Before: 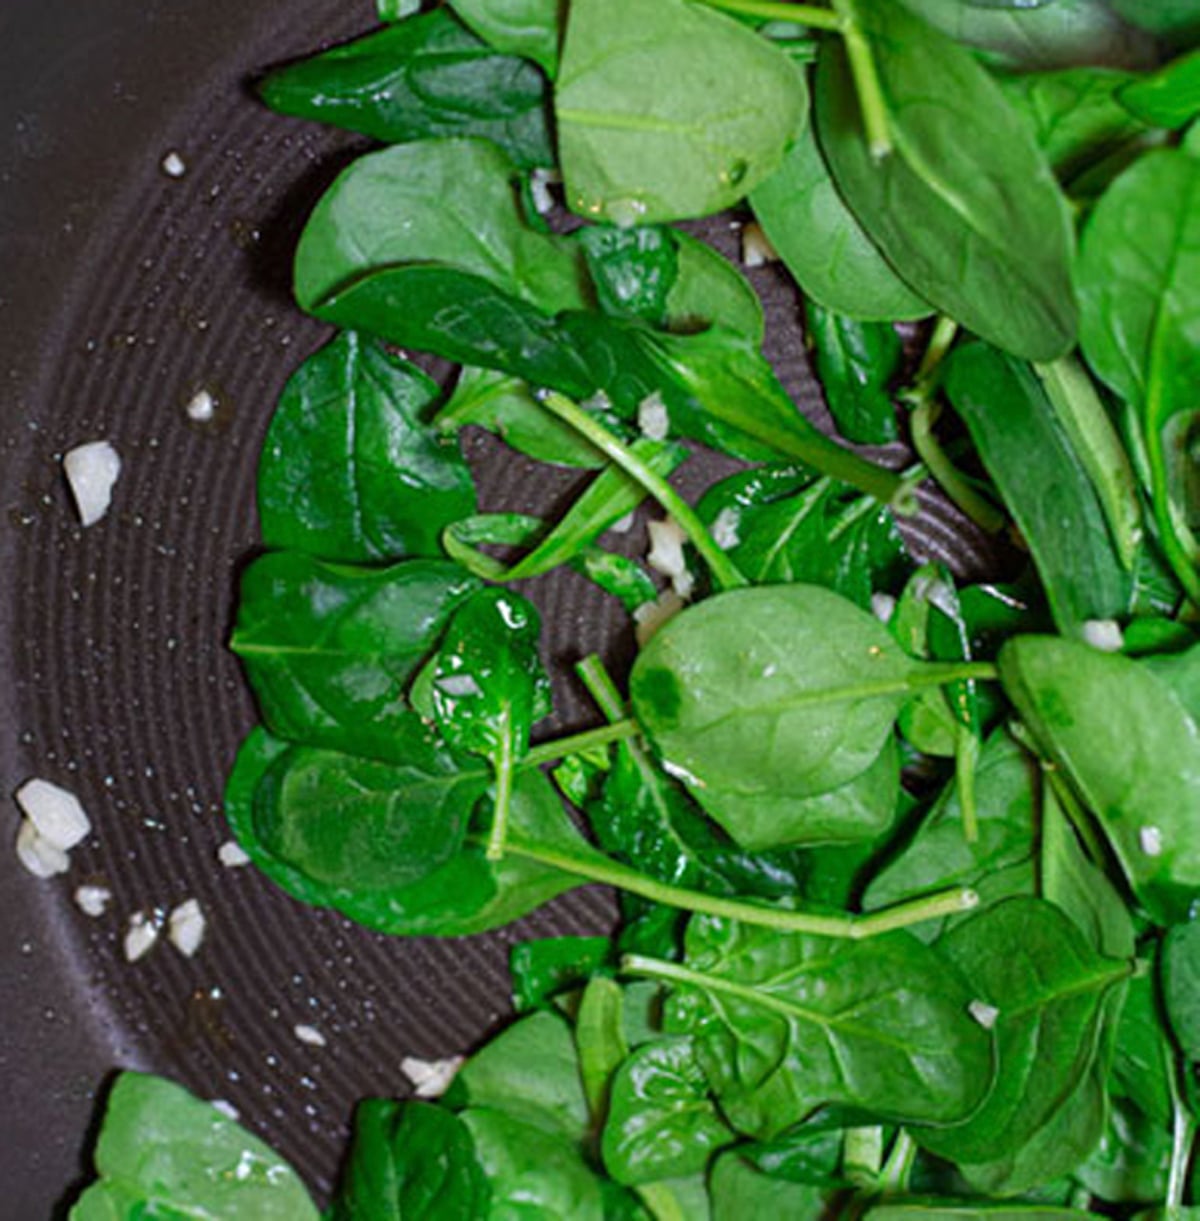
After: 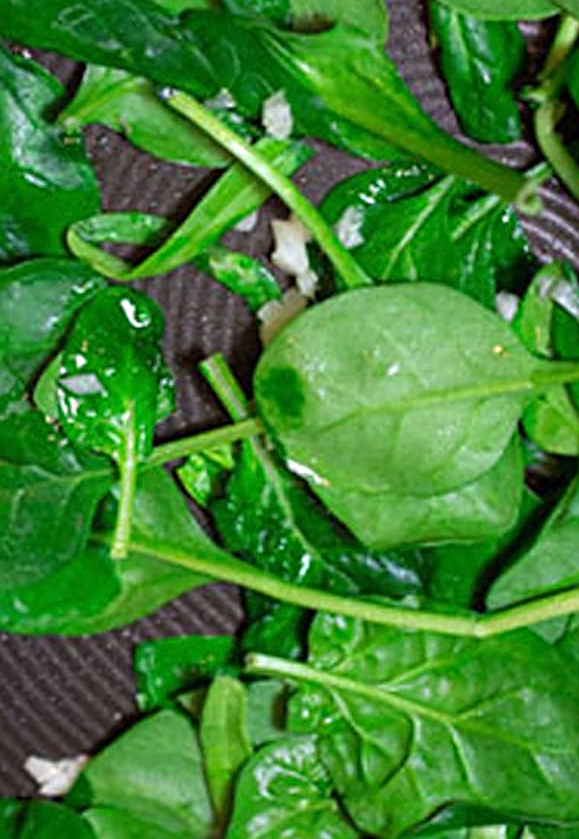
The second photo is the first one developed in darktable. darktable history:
crop: left 31.379%, top 24.658%, right 20.326%, bottom 6.628%
exposure: exposure 0.236 EV, compensate highlight preservation false
sharpen: on, module defaults
